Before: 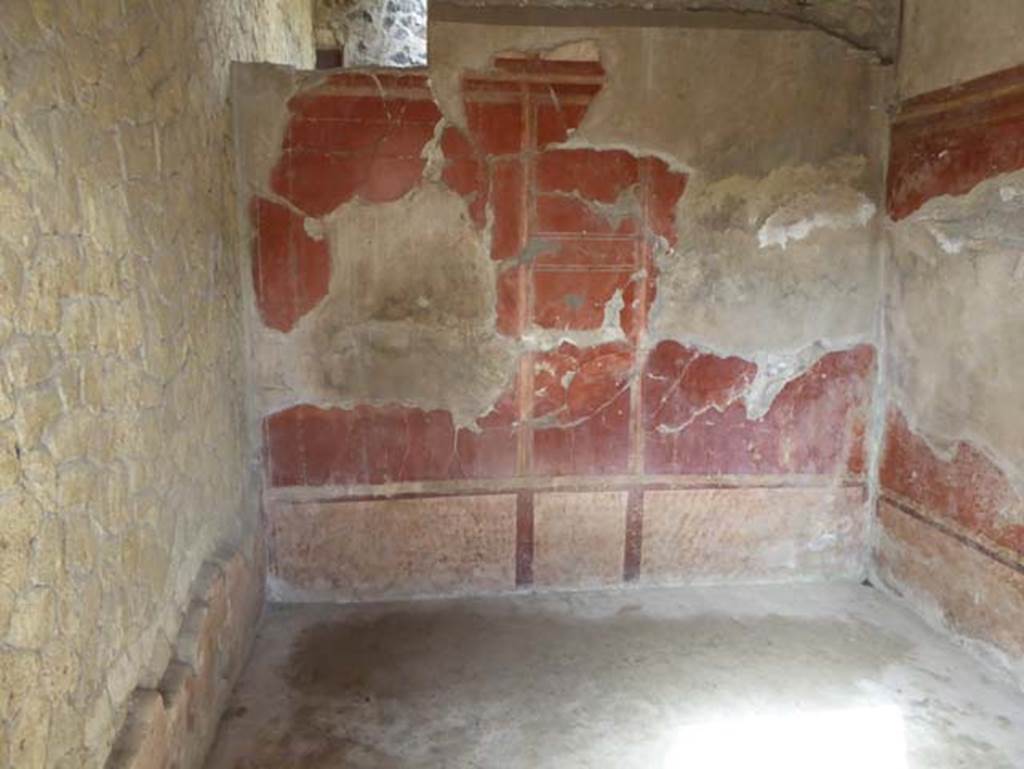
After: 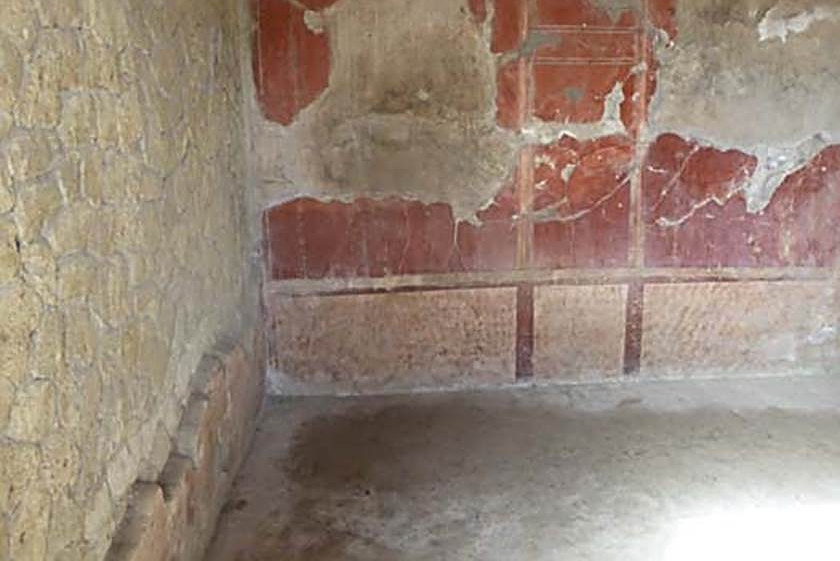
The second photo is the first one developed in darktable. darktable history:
sharpen: radius 2.815, amount 0.713
crop: top 26.95%, right 17.965%
